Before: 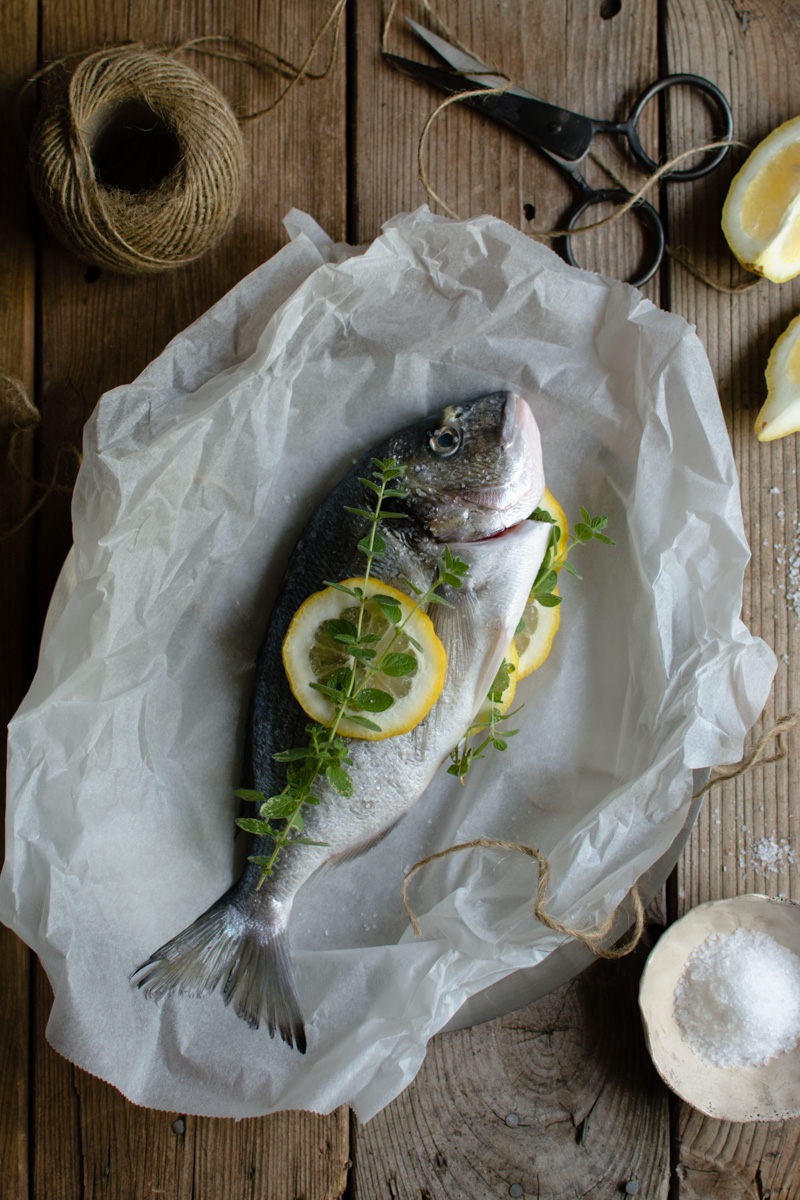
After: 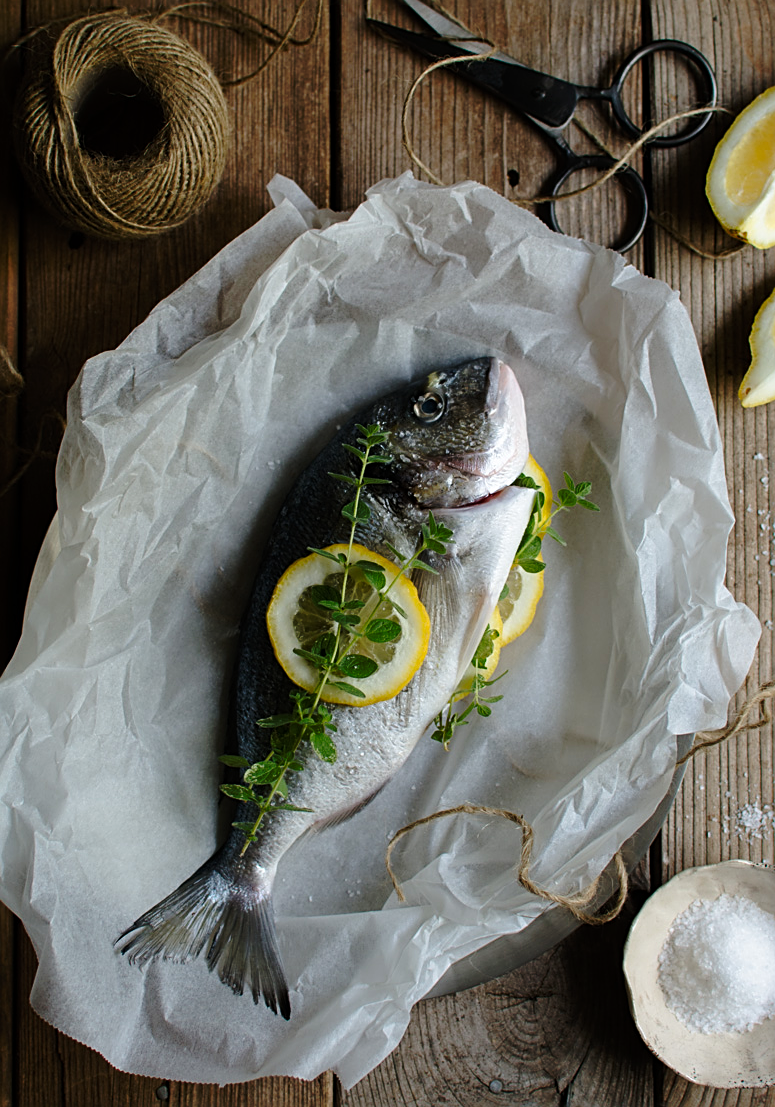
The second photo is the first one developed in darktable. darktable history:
sharpen: on, module defaults
levels: levels [0, 0.498, 1]
crop: left 2.063%, top 2.871%, right 1%, bottom 4.865%
base curve: curves: ch0 [(0, 0) (0.073, 0.04) (0.157, 0.139) (0.492, 0.492) (0.758, 0.758) (1, 1)], preserve colors none
